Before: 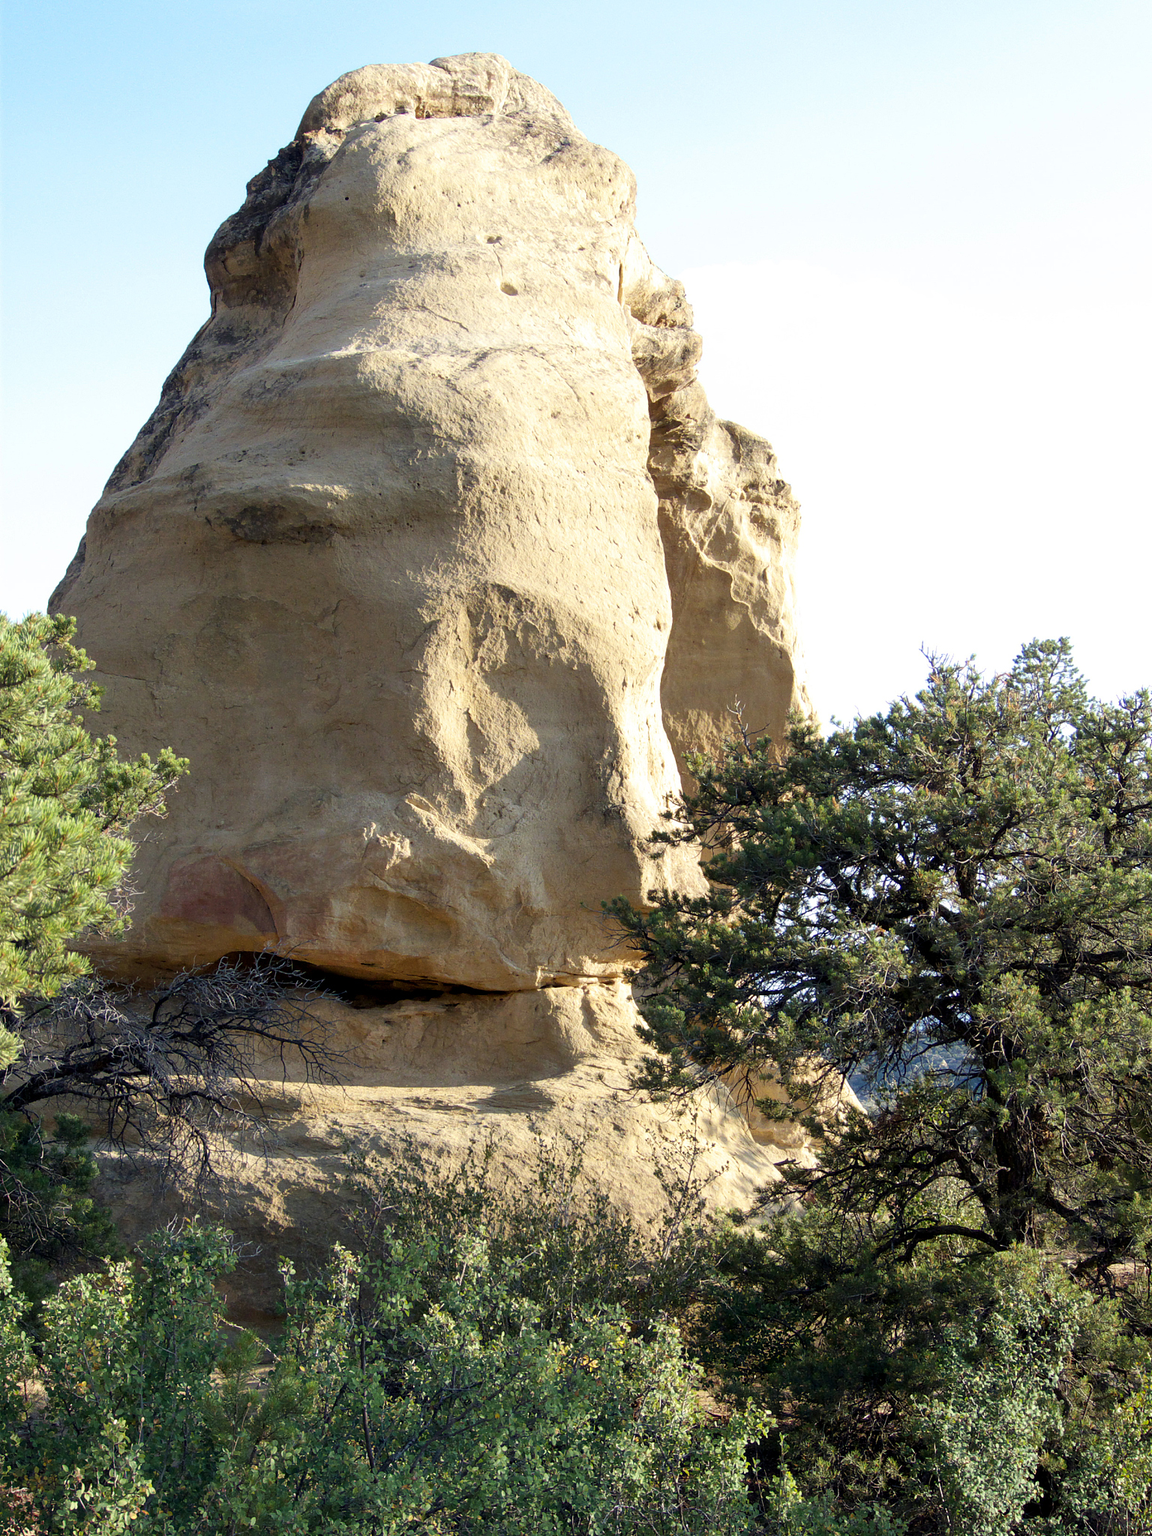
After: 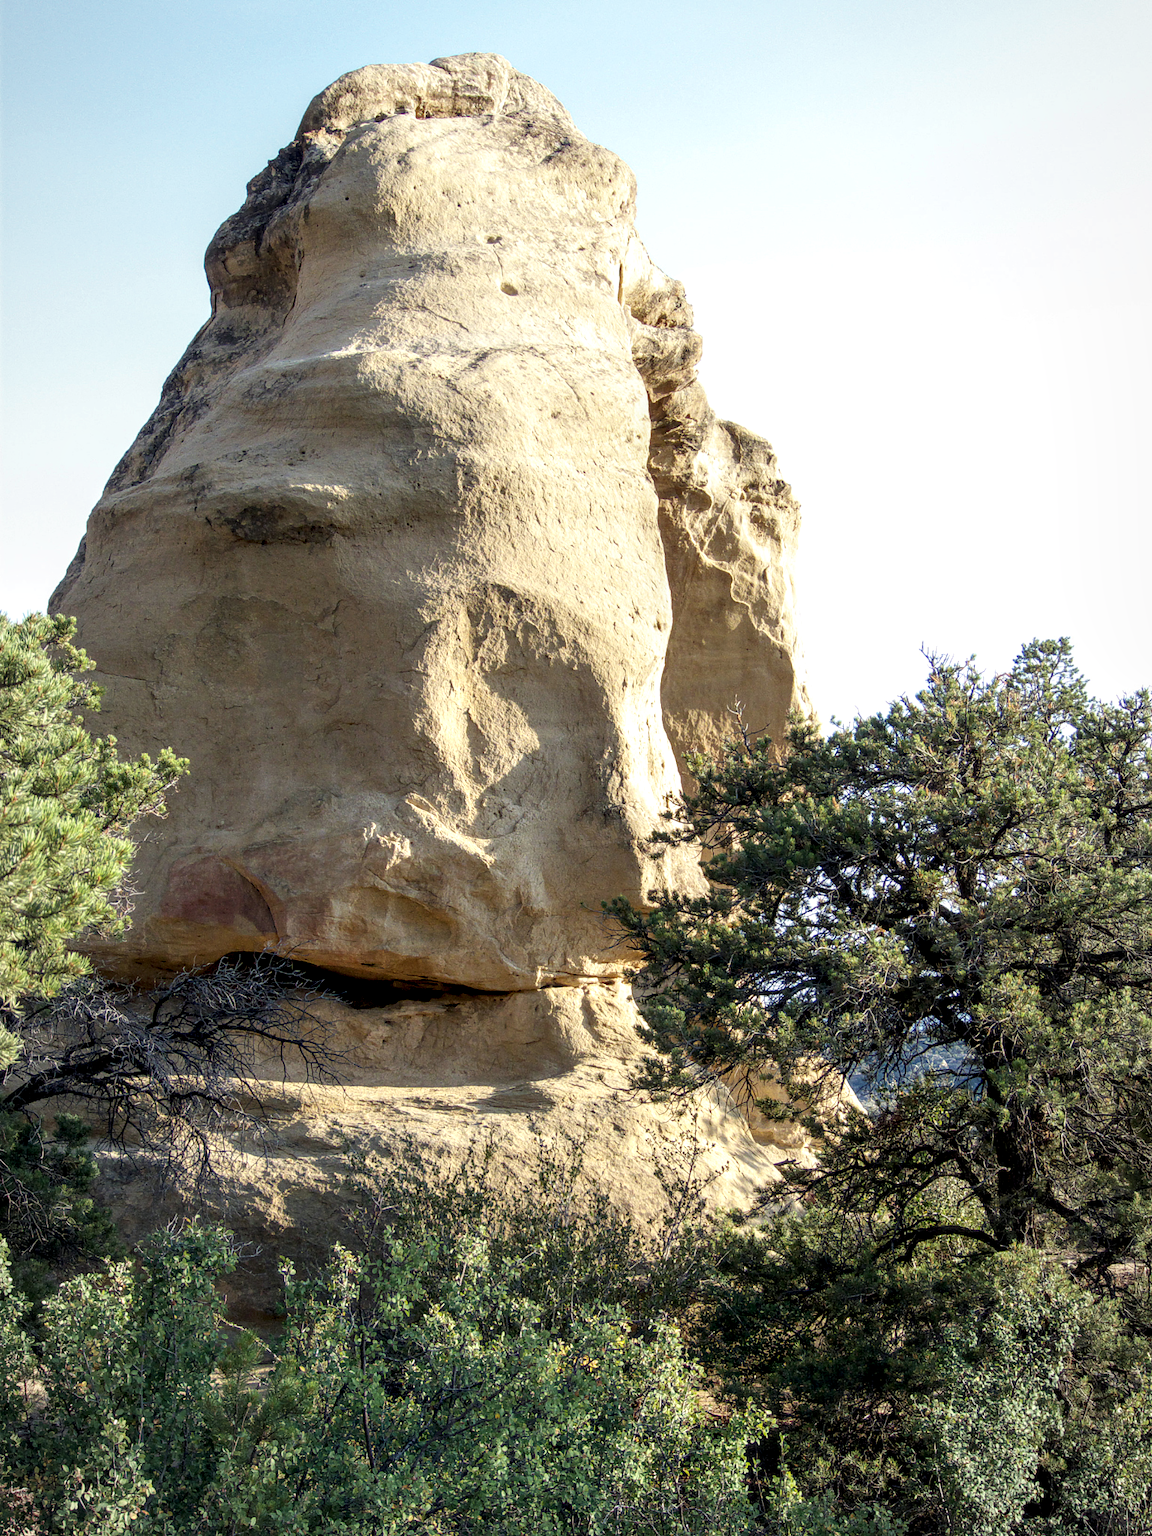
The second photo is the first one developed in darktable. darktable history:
vignetting: fall-off start 96.67%, fall-off radius 99.07%, brightness -0.209, width/height ratio 0.612, unbound false
local contrast: highlights 61%, detail 143%, midtone range 0.429
